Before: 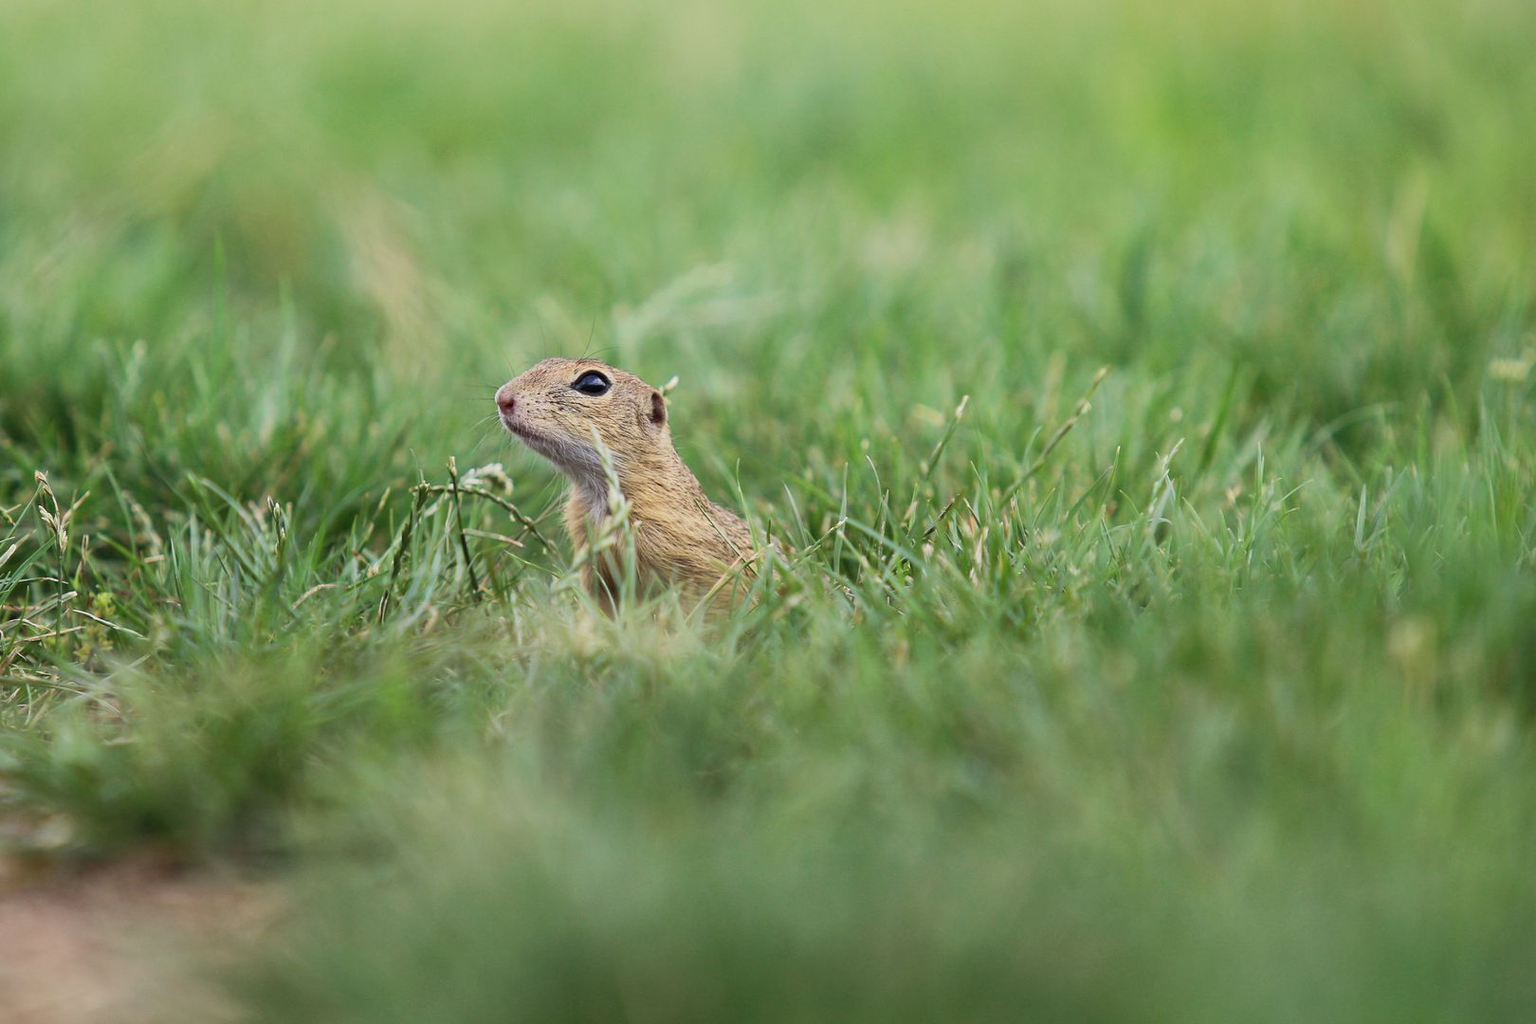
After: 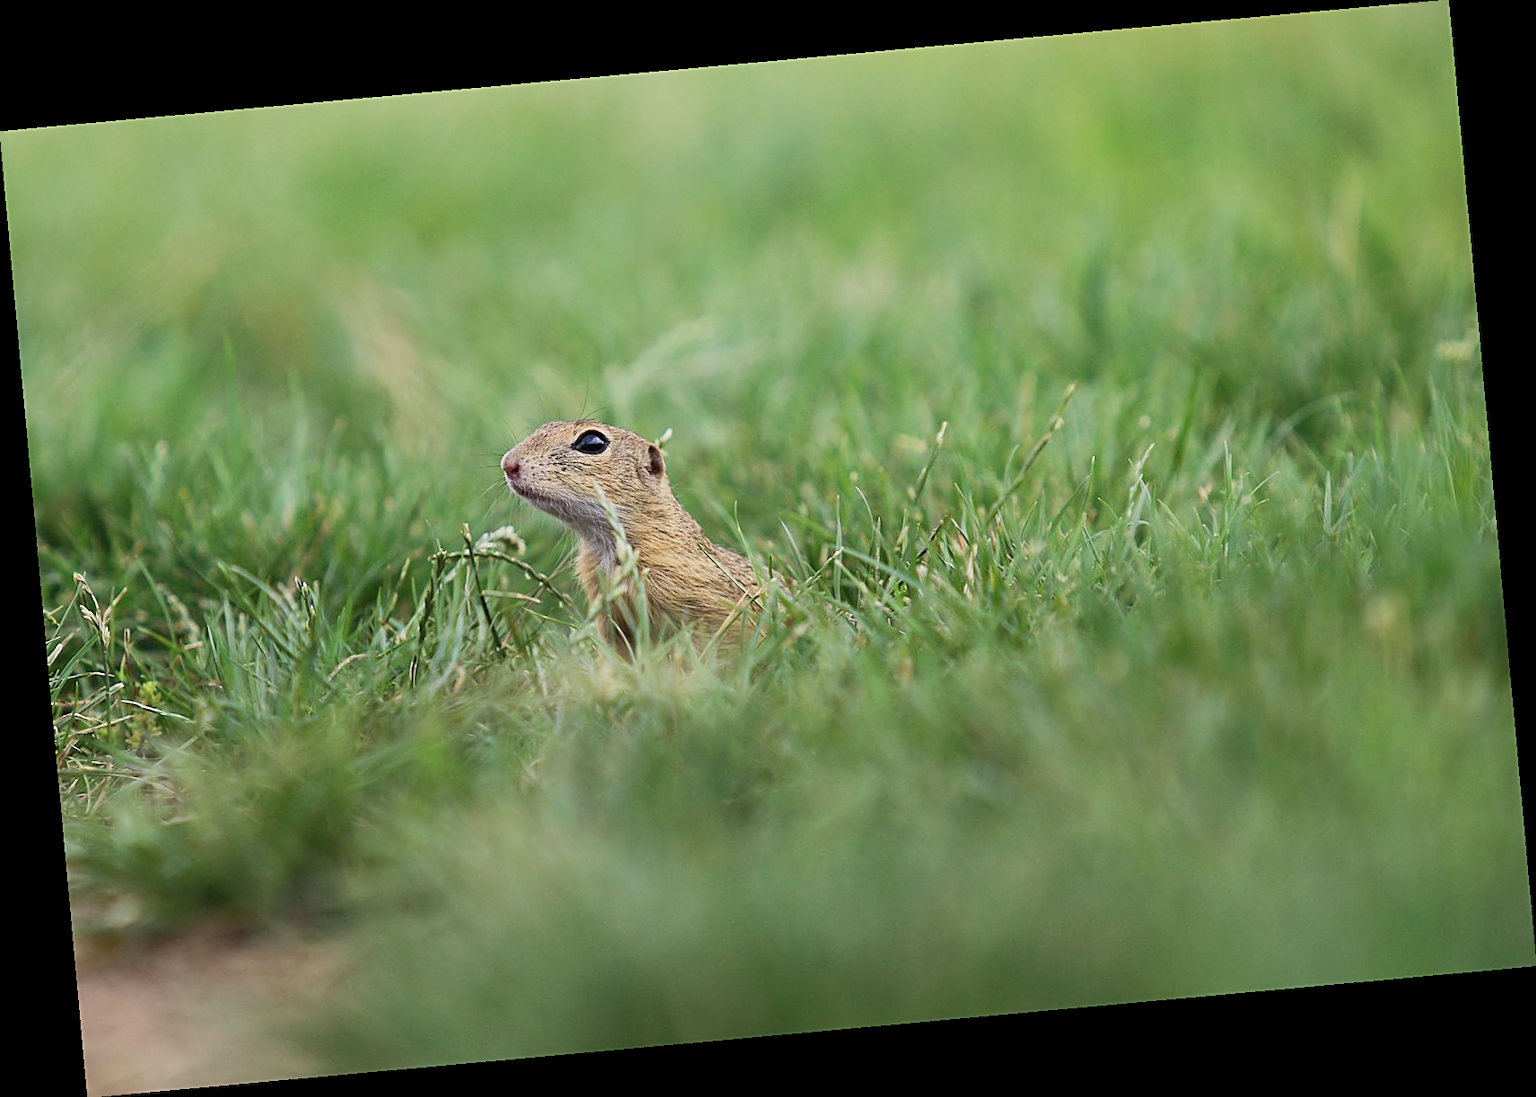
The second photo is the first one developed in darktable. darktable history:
sharpen: on, module defaults
rotate and perspective: rotation -5.2°, automatic cropping off
white balance: emerald 1
